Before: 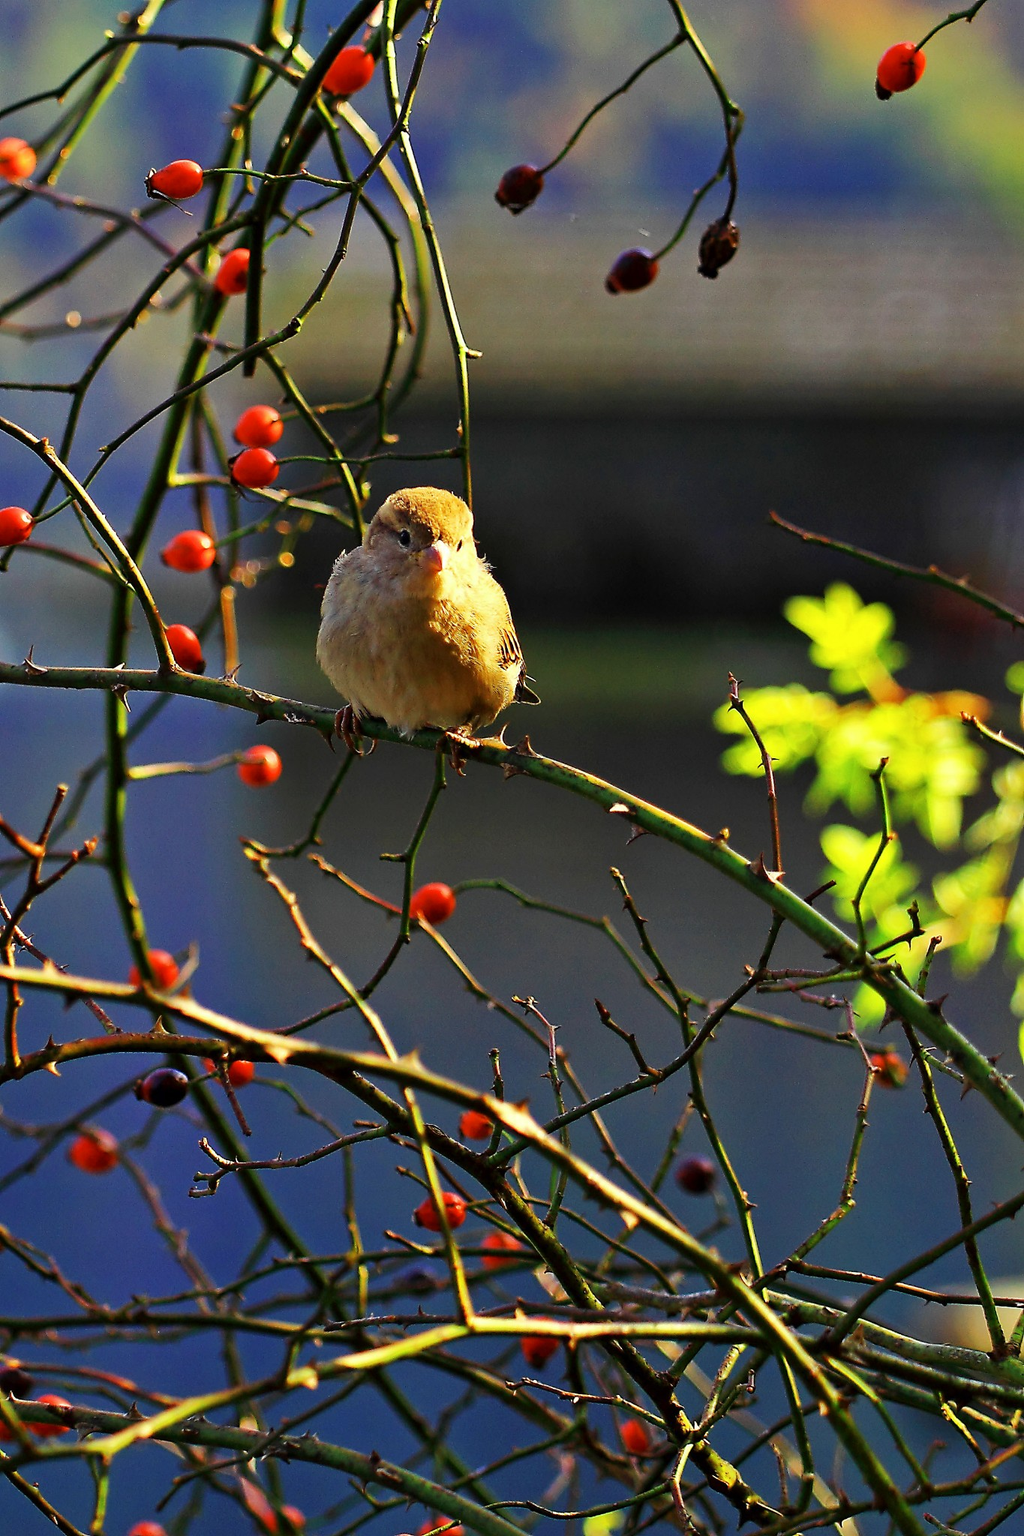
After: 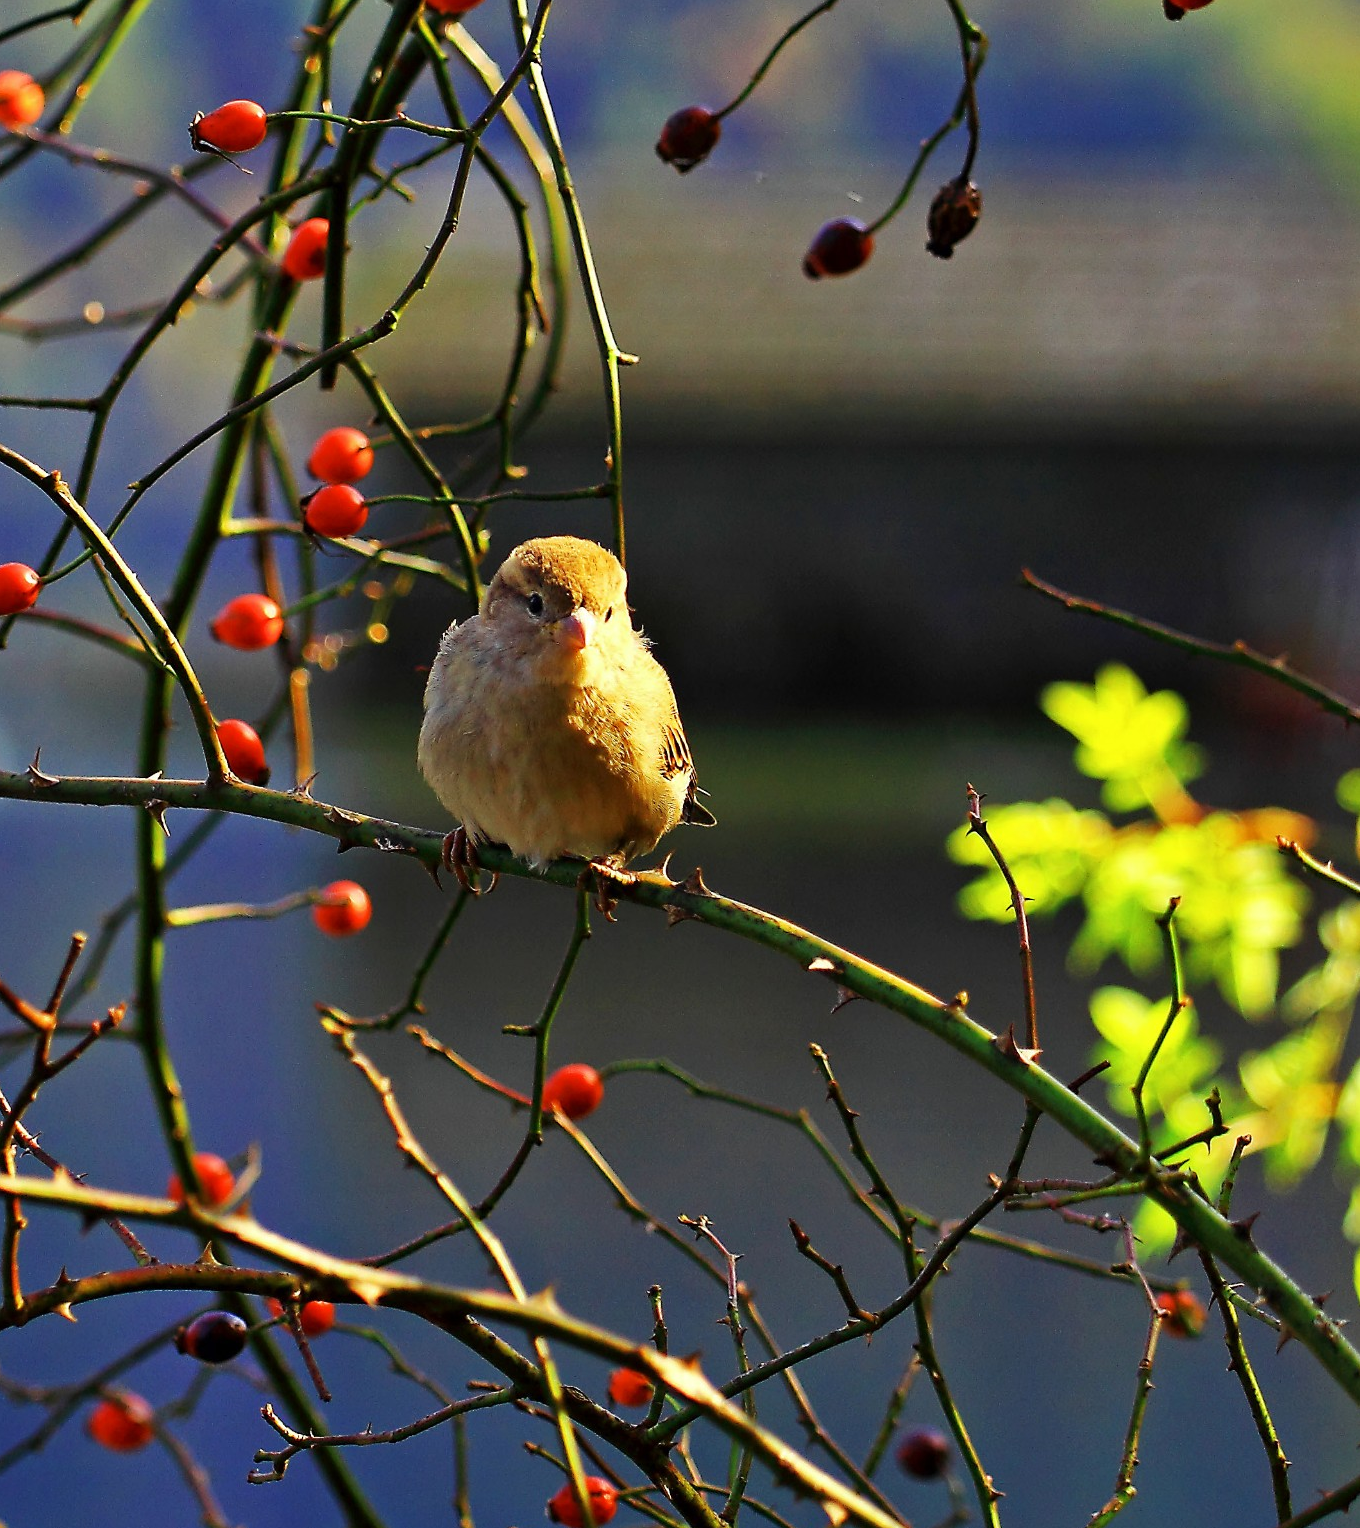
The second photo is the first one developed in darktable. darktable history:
crop: left 0.355%, top 5.521%, bottom 19.854%
